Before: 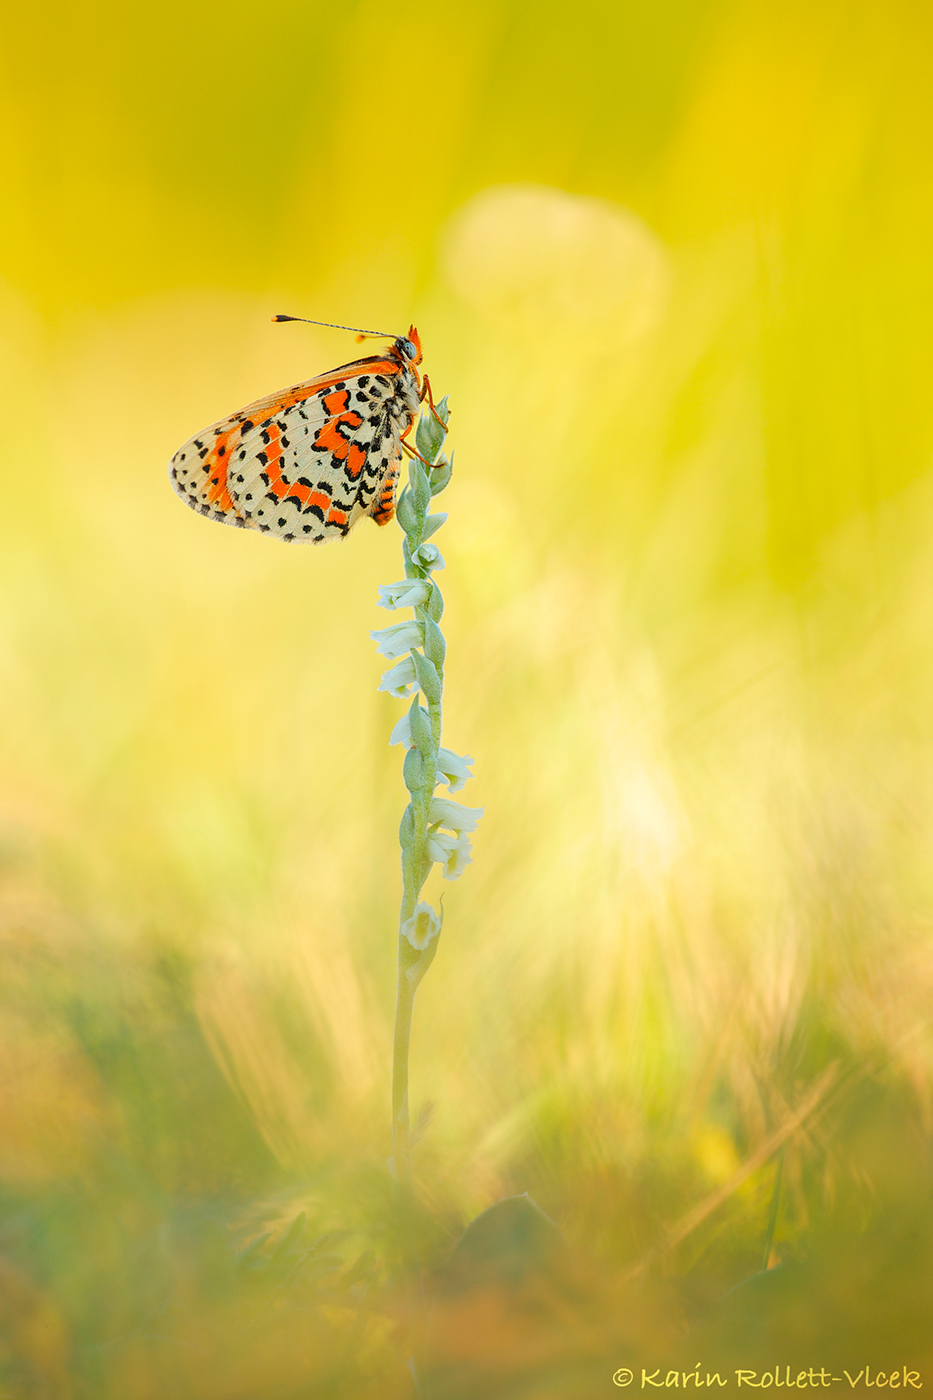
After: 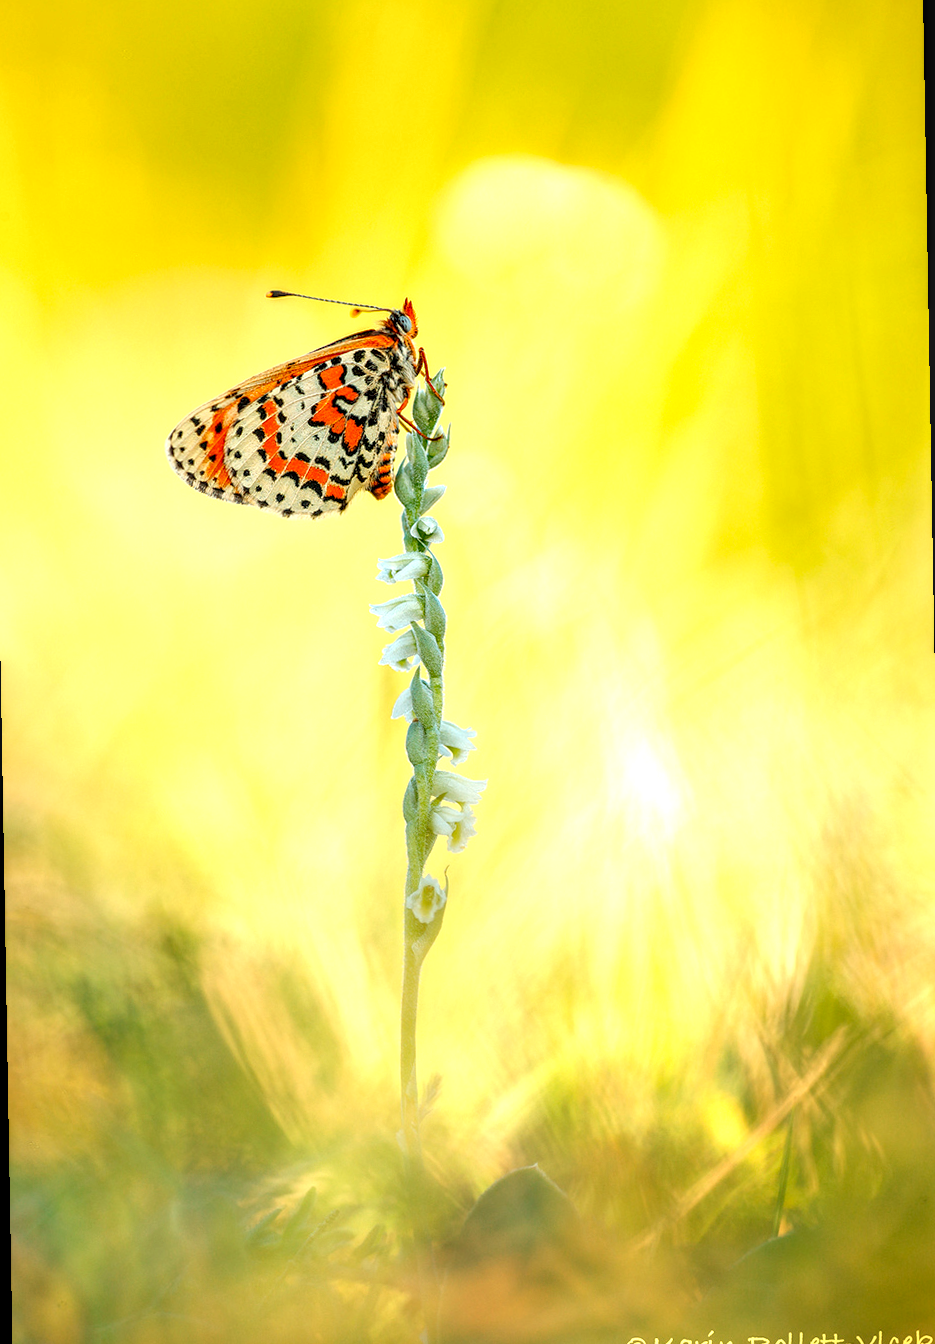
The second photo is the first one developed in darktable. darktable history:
exposure: exposure 0.556 EV, compensate highlight preservation false
rotate and perspective: rotation -1°, crop left 0.011, crop right 0.989, crop top 0.025, crop bottom 0.975
local contrast: highlights 19%, detail 186%
